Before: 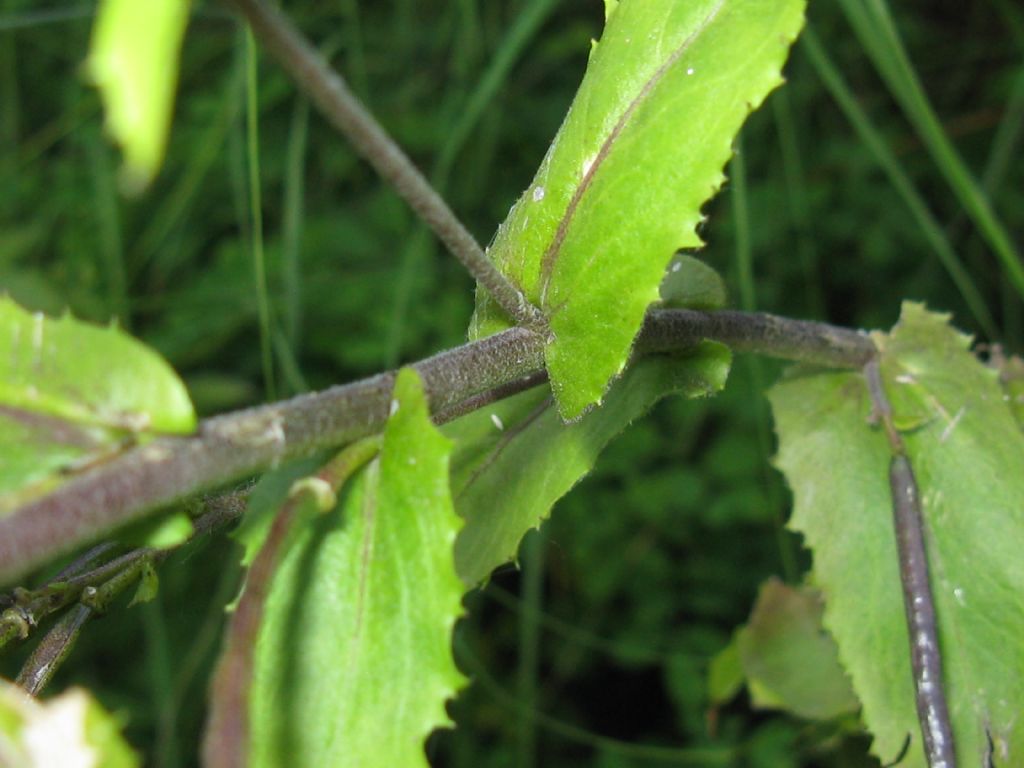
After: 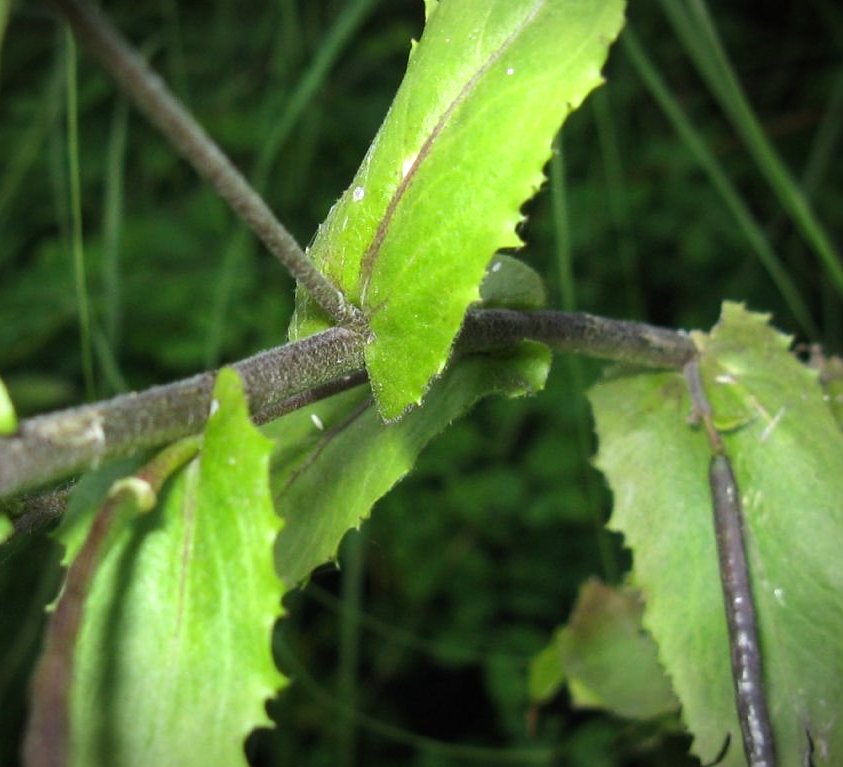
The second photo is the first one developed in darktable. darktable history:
tone equalizer: -8 EV -0.457 EV, -7 EV -0.379 EV, -6 EV -0.301 EV, -5 EV -0.249 EV, -3 EV 0.198 EV, -2 EV 0.333 EV, -1 EV 0.408 EV, +0 EV 0.39 EV, edges refinement/feathering 500, mask exposure compensation -1.57 EV, preserve details no
vignetting: fall-off start 89.17%, fall-off radius 44.37%, brightness -0.579, saturation -0.248, width/height ratio 1.164
crop: left 17.592%, bottom 0.025%
